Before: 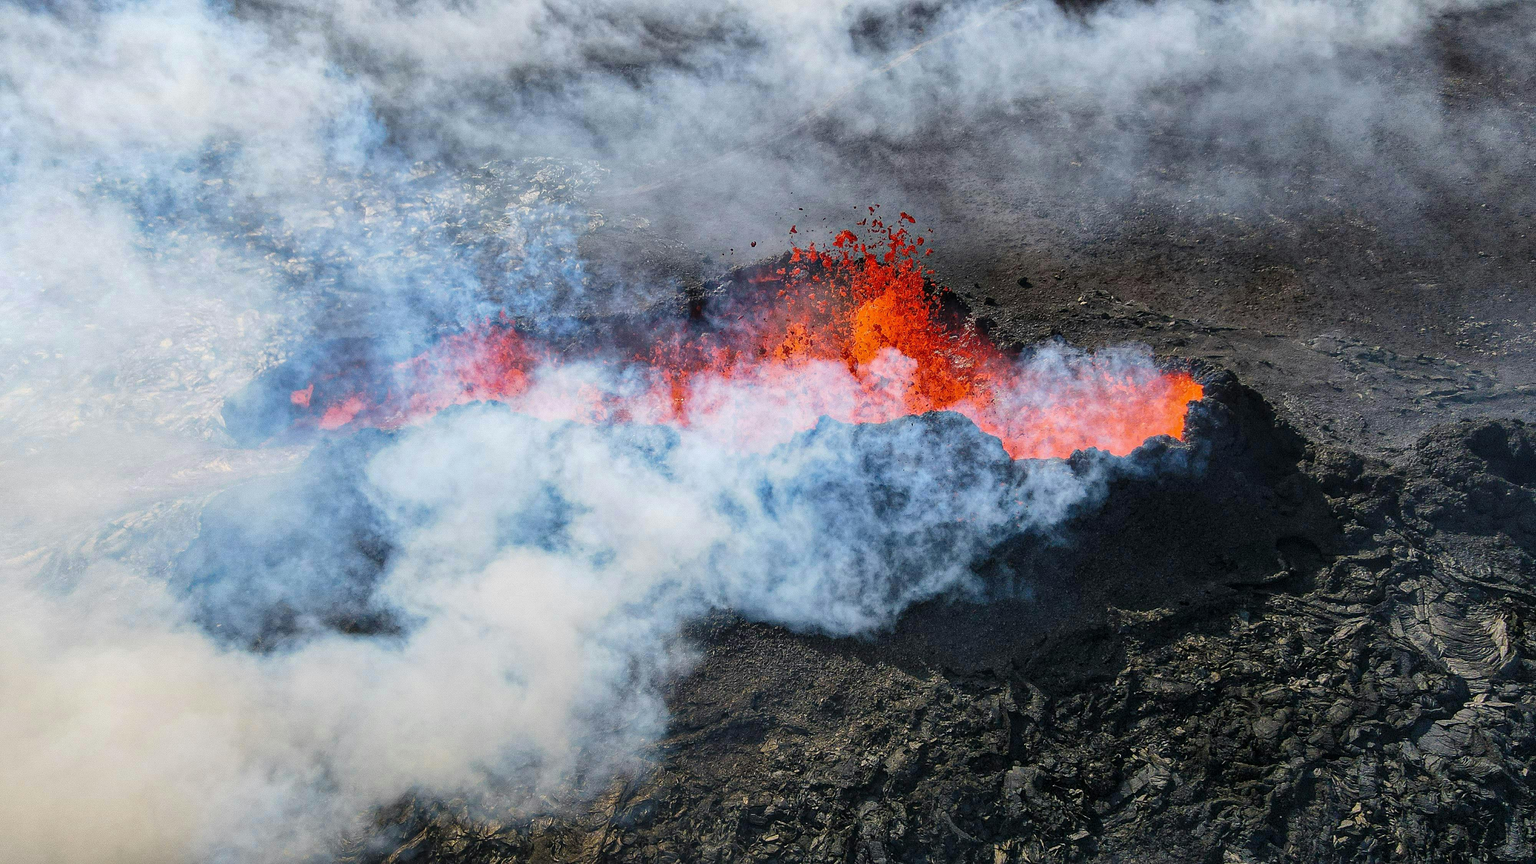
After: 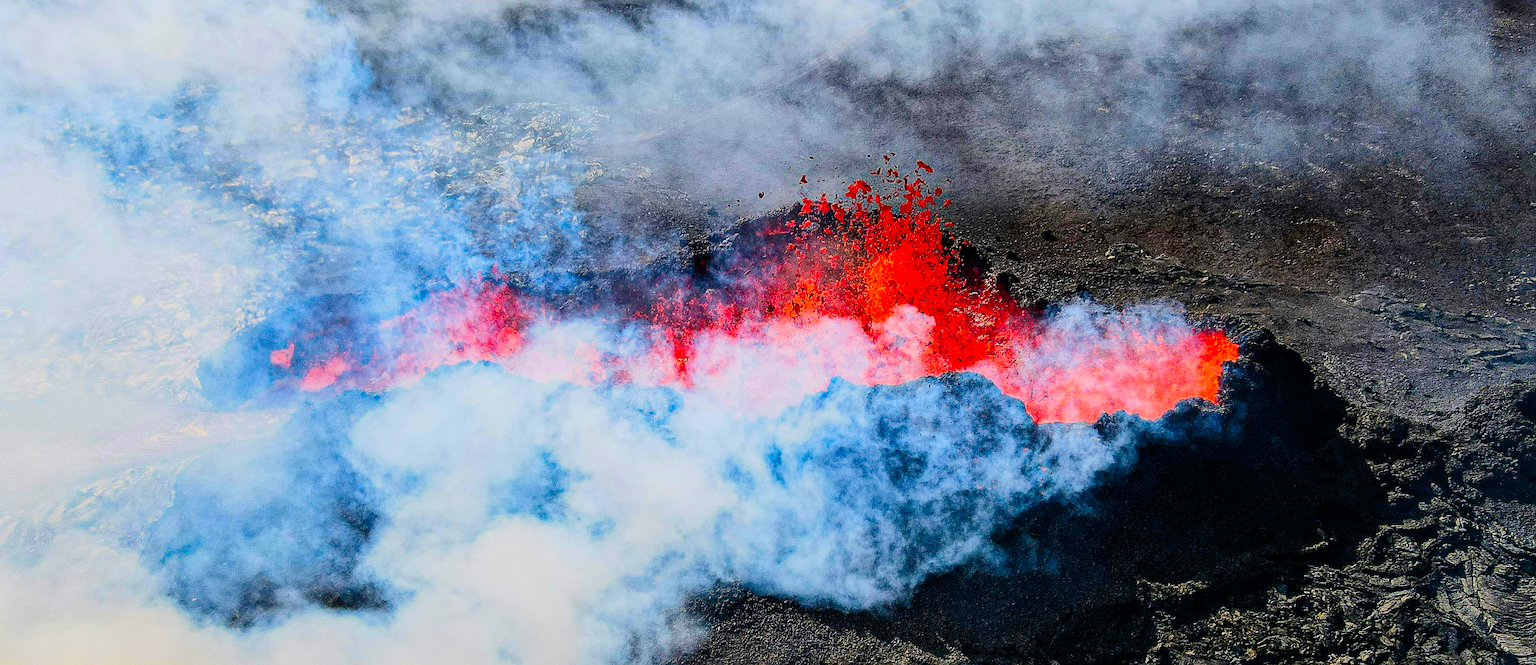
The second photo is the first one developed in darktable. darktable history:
crop: left 2.363%, top 7.065%, right 3.338%, bottom 20.313%
tone equalizer: edges refinement/feathering 500, mask exposure compensation -1.57 EV, preserve details no
filmic rgb: black relative exposure -7.65 EV, white relative exposure 4.56 EV, hardness 3.61, iterations of high-quality reconstruction 0
contrast brightness saturation: contrast 0.255, brightness 0.012, saturation 0.867
sharpen: on, module defaults
